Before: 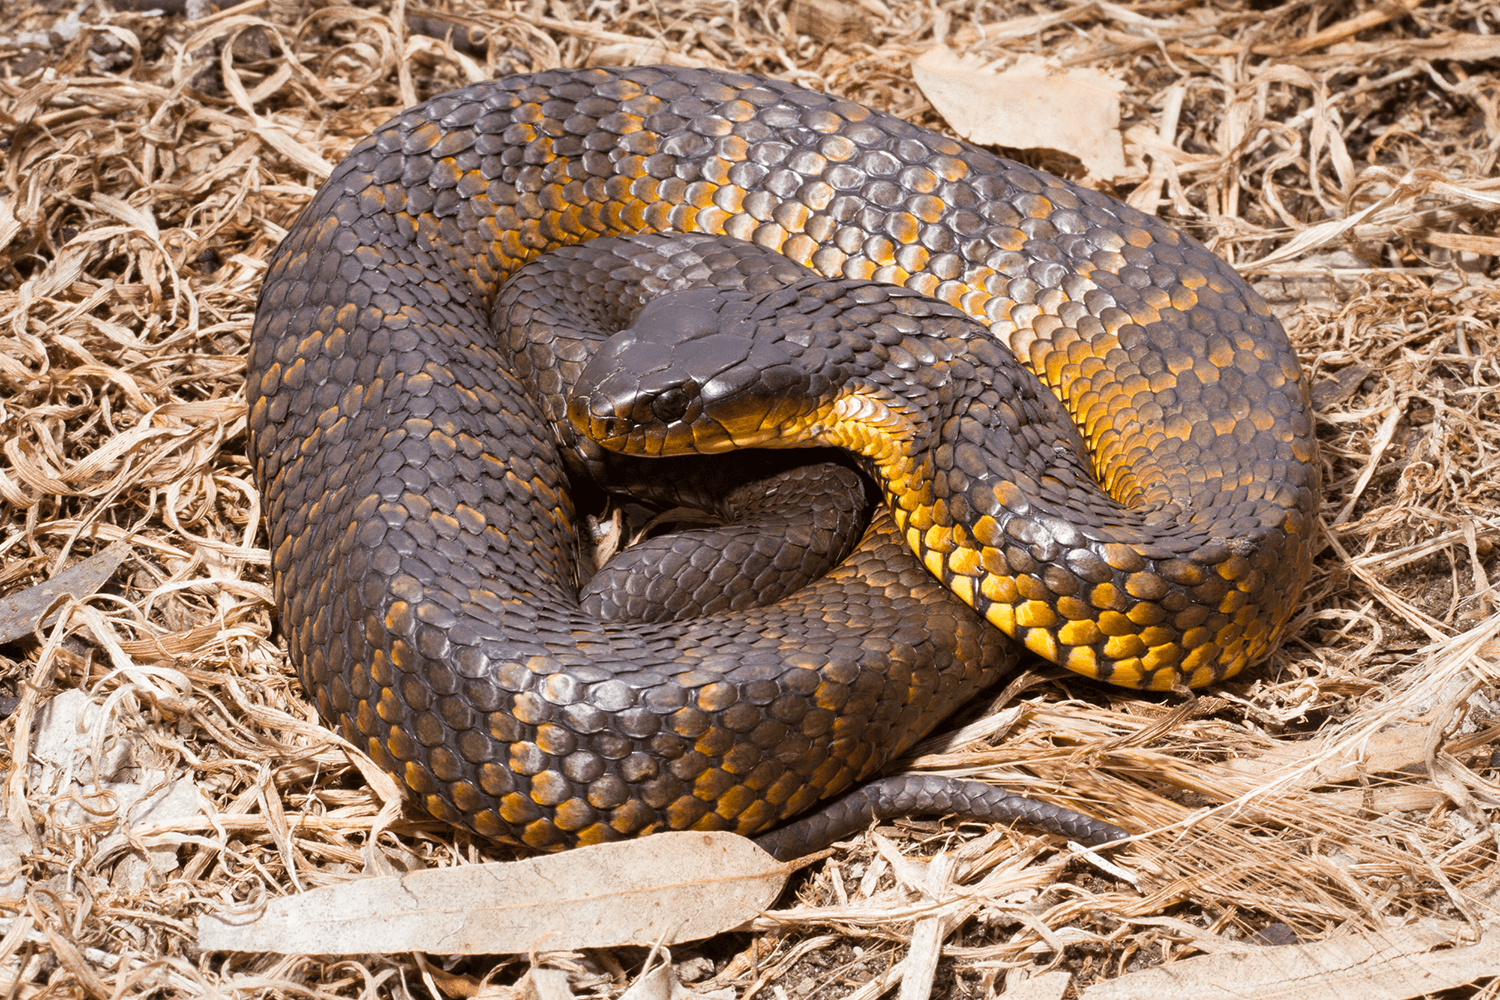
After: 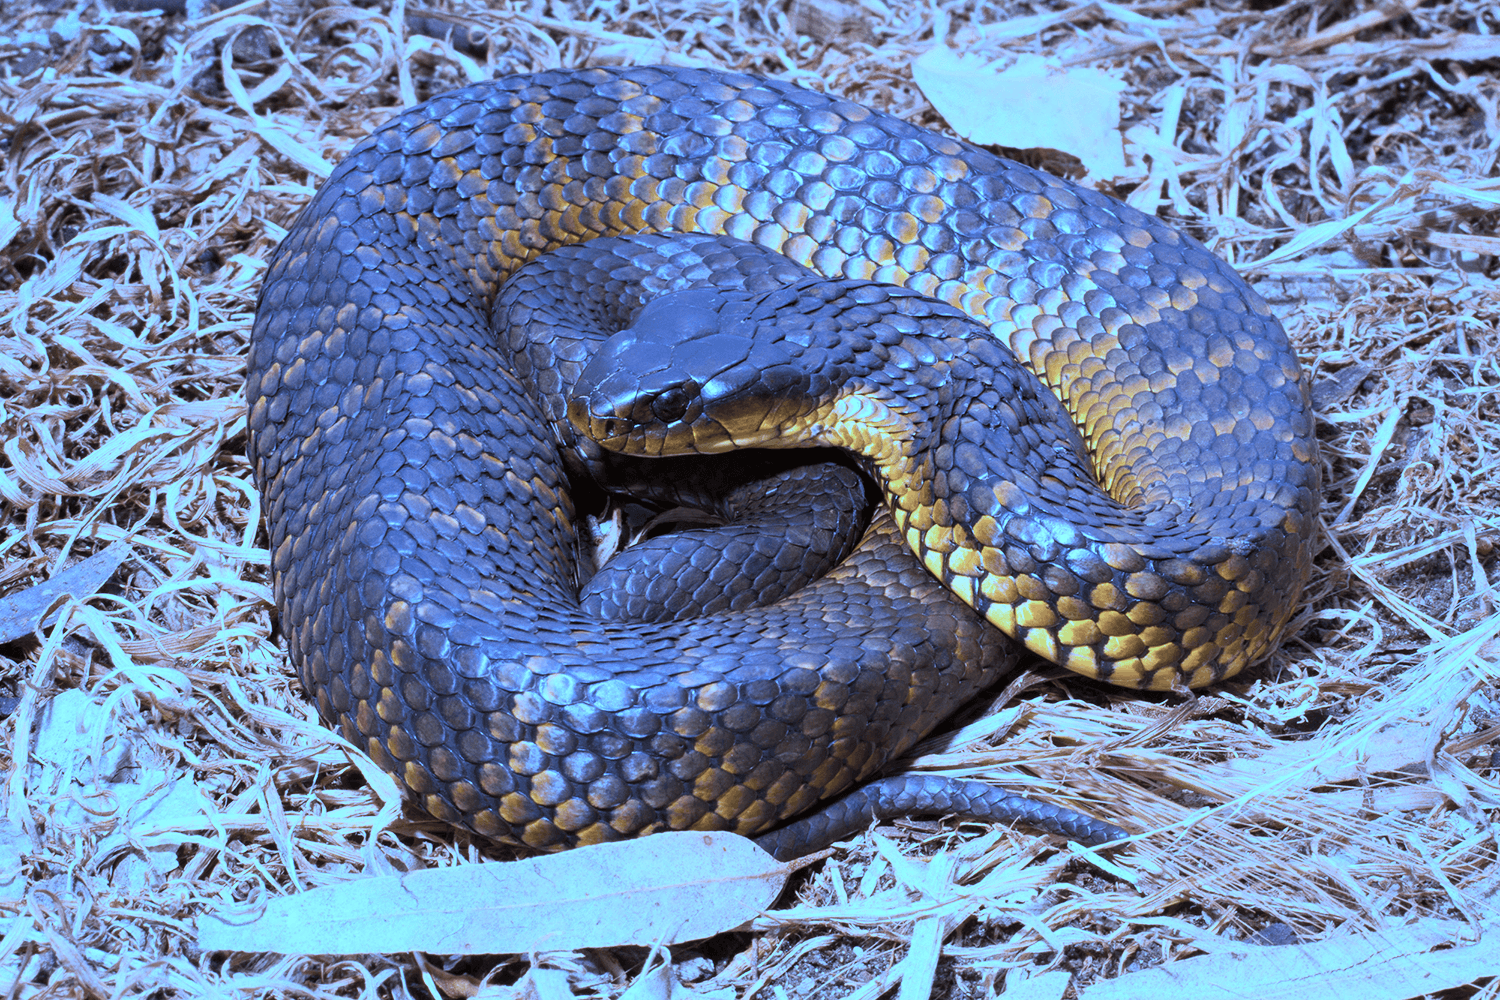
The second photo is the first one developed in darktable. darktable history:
color calibration: illuminant as shot in camera, x 0.463, y 0.42, temperature 2694.82 K
